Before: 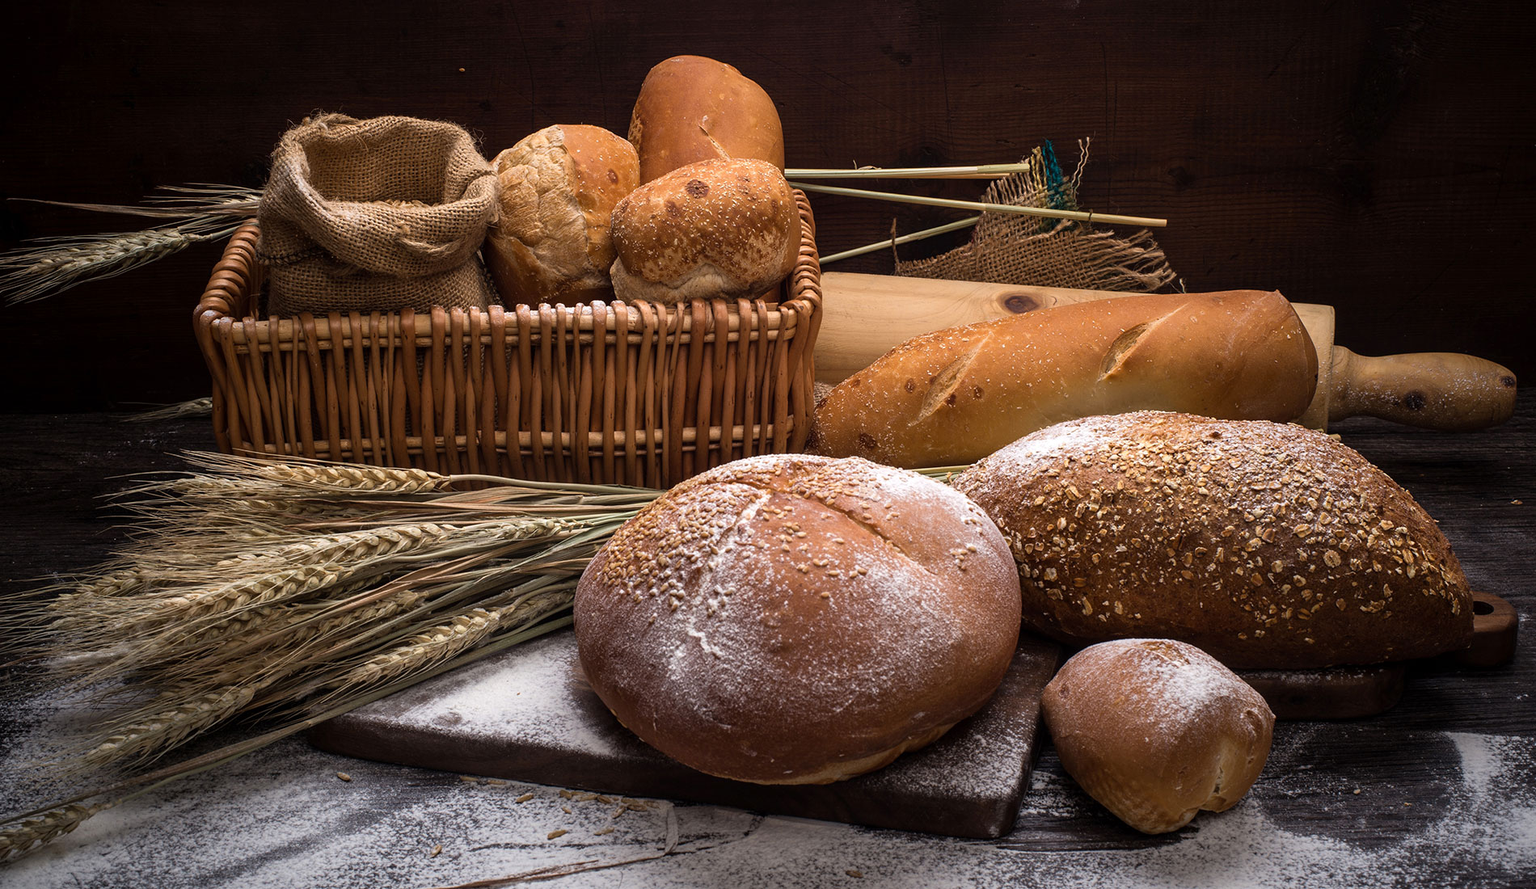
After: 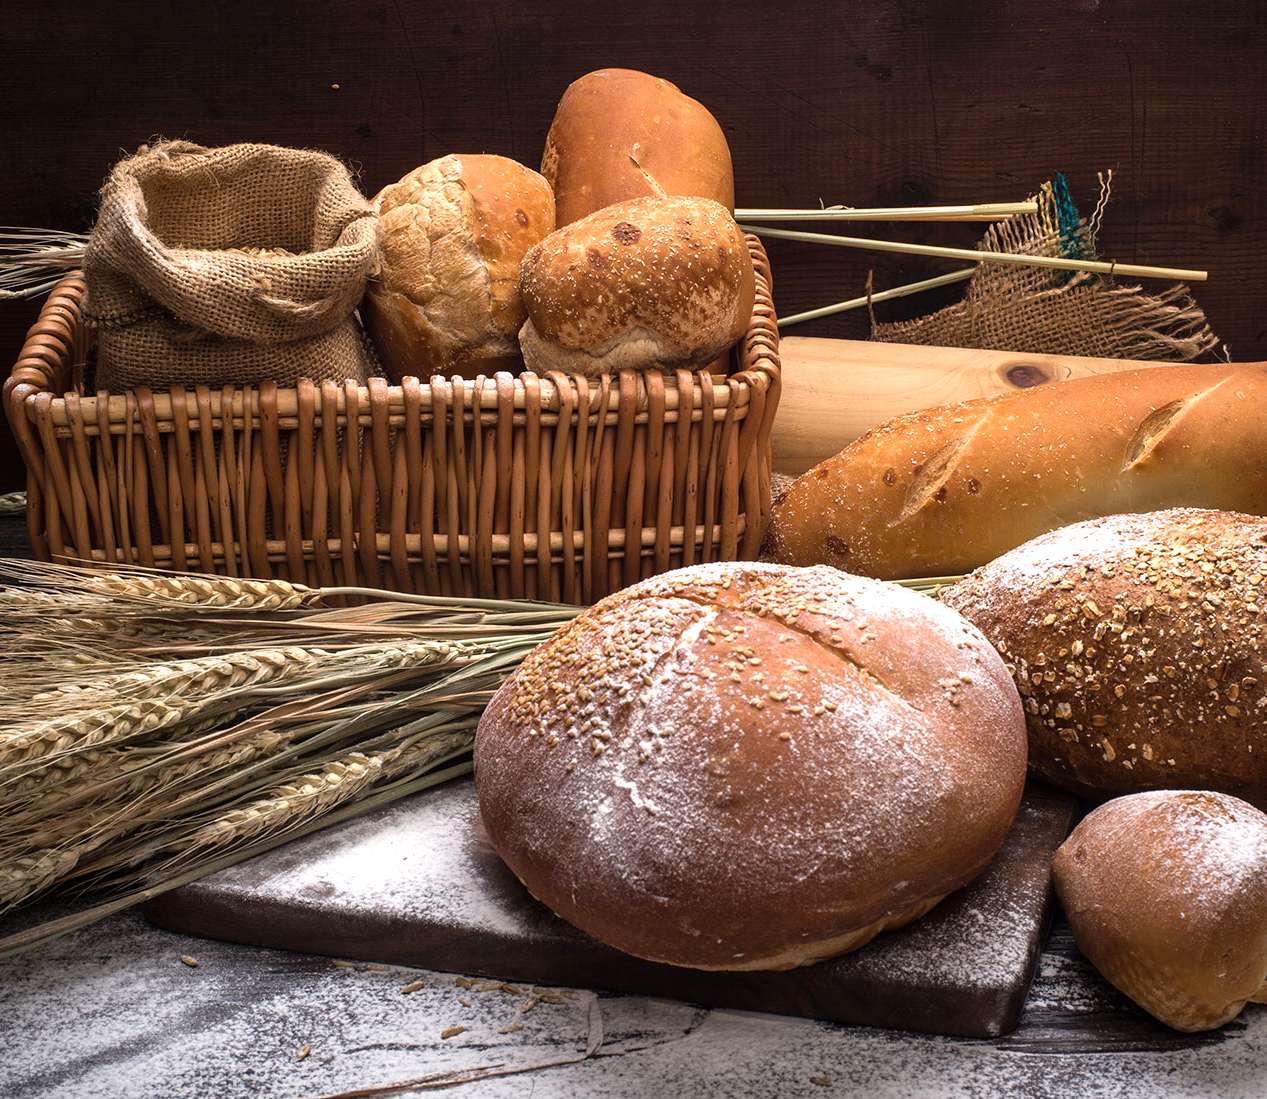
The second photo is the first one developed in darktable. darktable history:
exposure: black level correction 0, exposure 0.499 EV, compensate exposure bias true, compensate highlight preservation false
crop and rotate: left 12.501%, right 20.805%
shadows and highlights: shadows 29.69, highlights -30.45, low approximation 0.01, soften with gaussian
